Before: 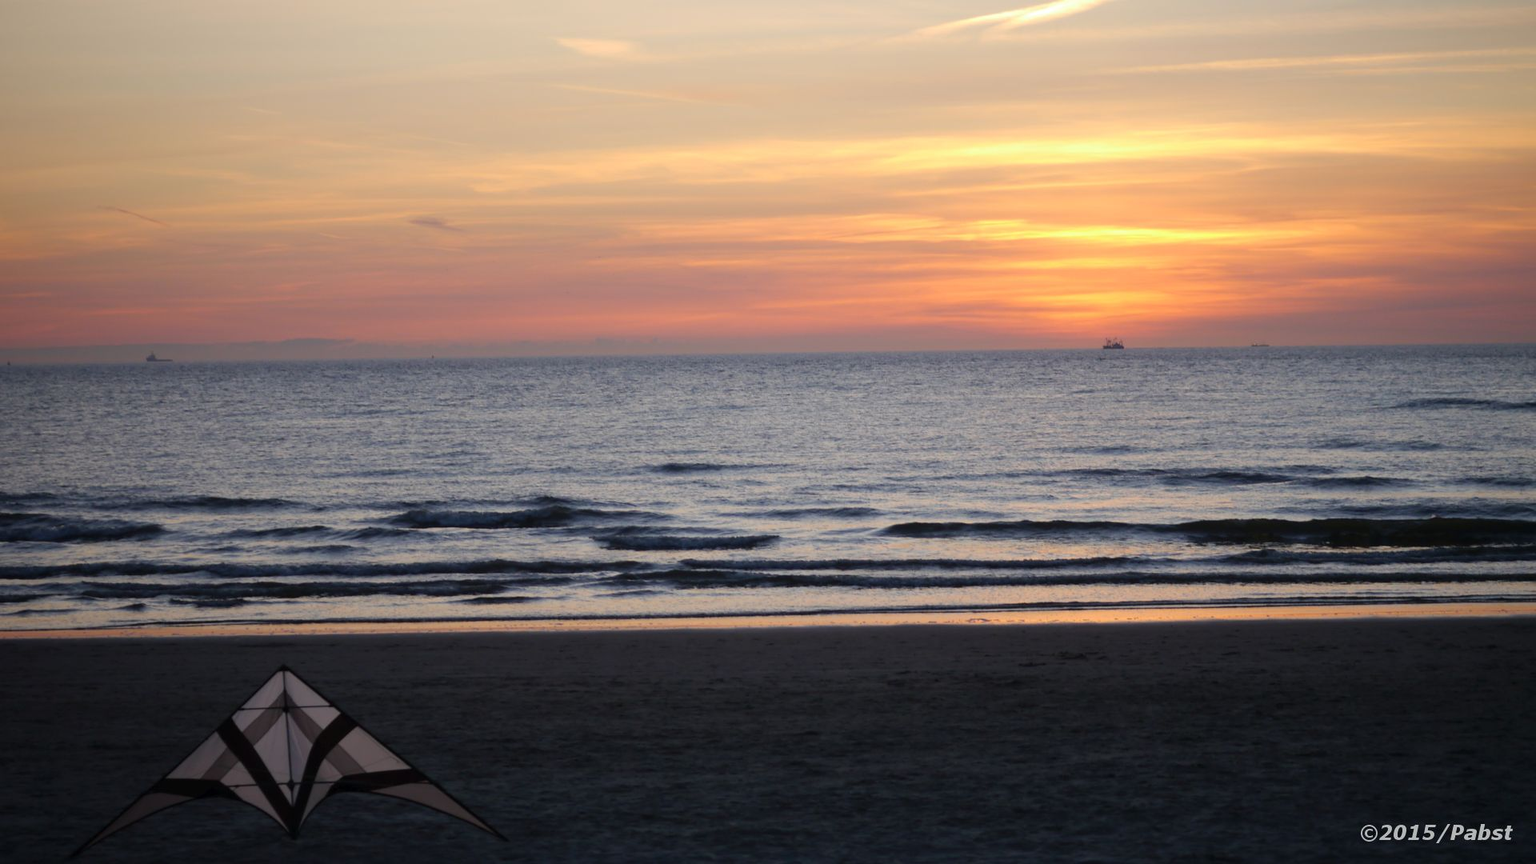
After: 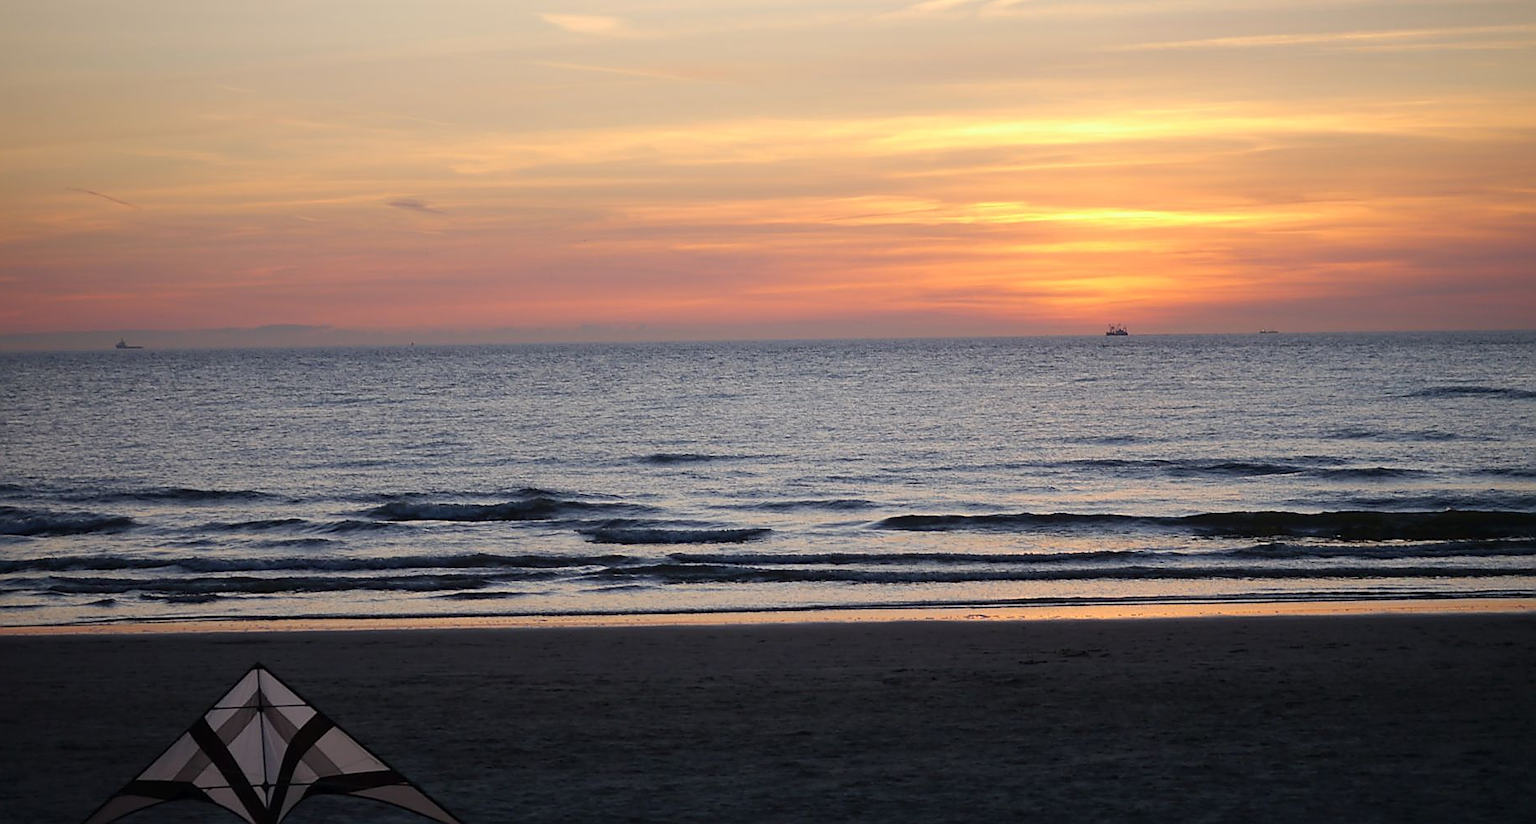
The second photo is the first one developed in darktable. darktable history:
sharpen: radius 1.416, amount 1.263, threshold 0.681
crop: left 2.283%, top 2.894%, right 1.054%, bottom 4.87%
local contrast: mode bilateral grid, contrast 21, coarseness 49, detail 103%, midtone range 0.2
